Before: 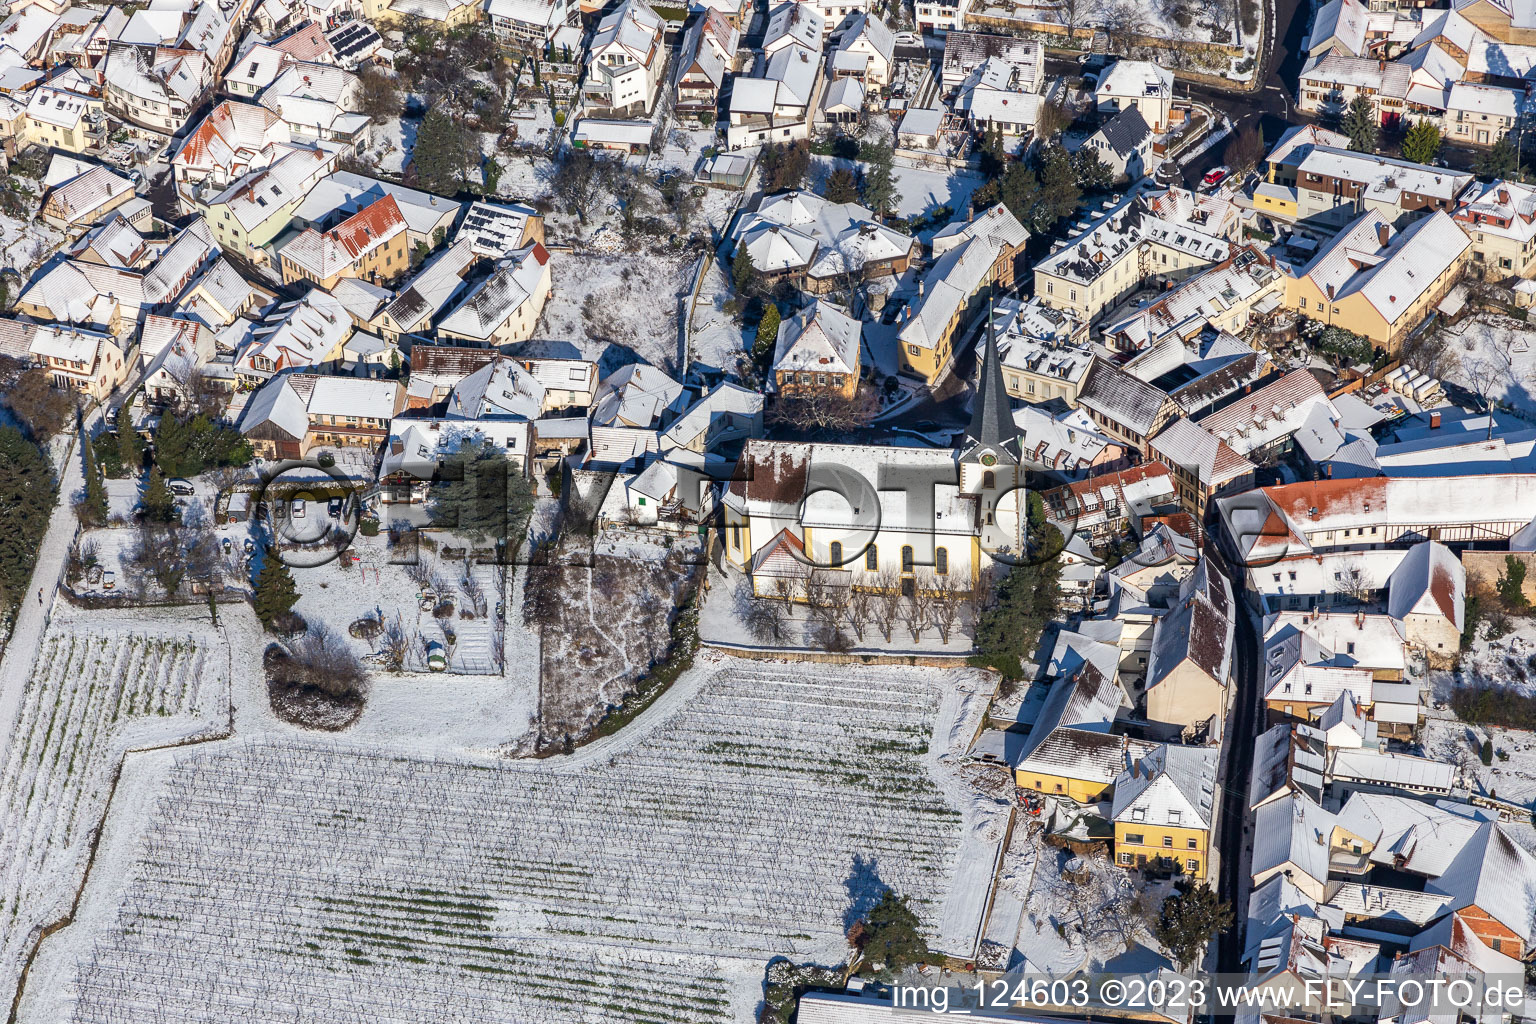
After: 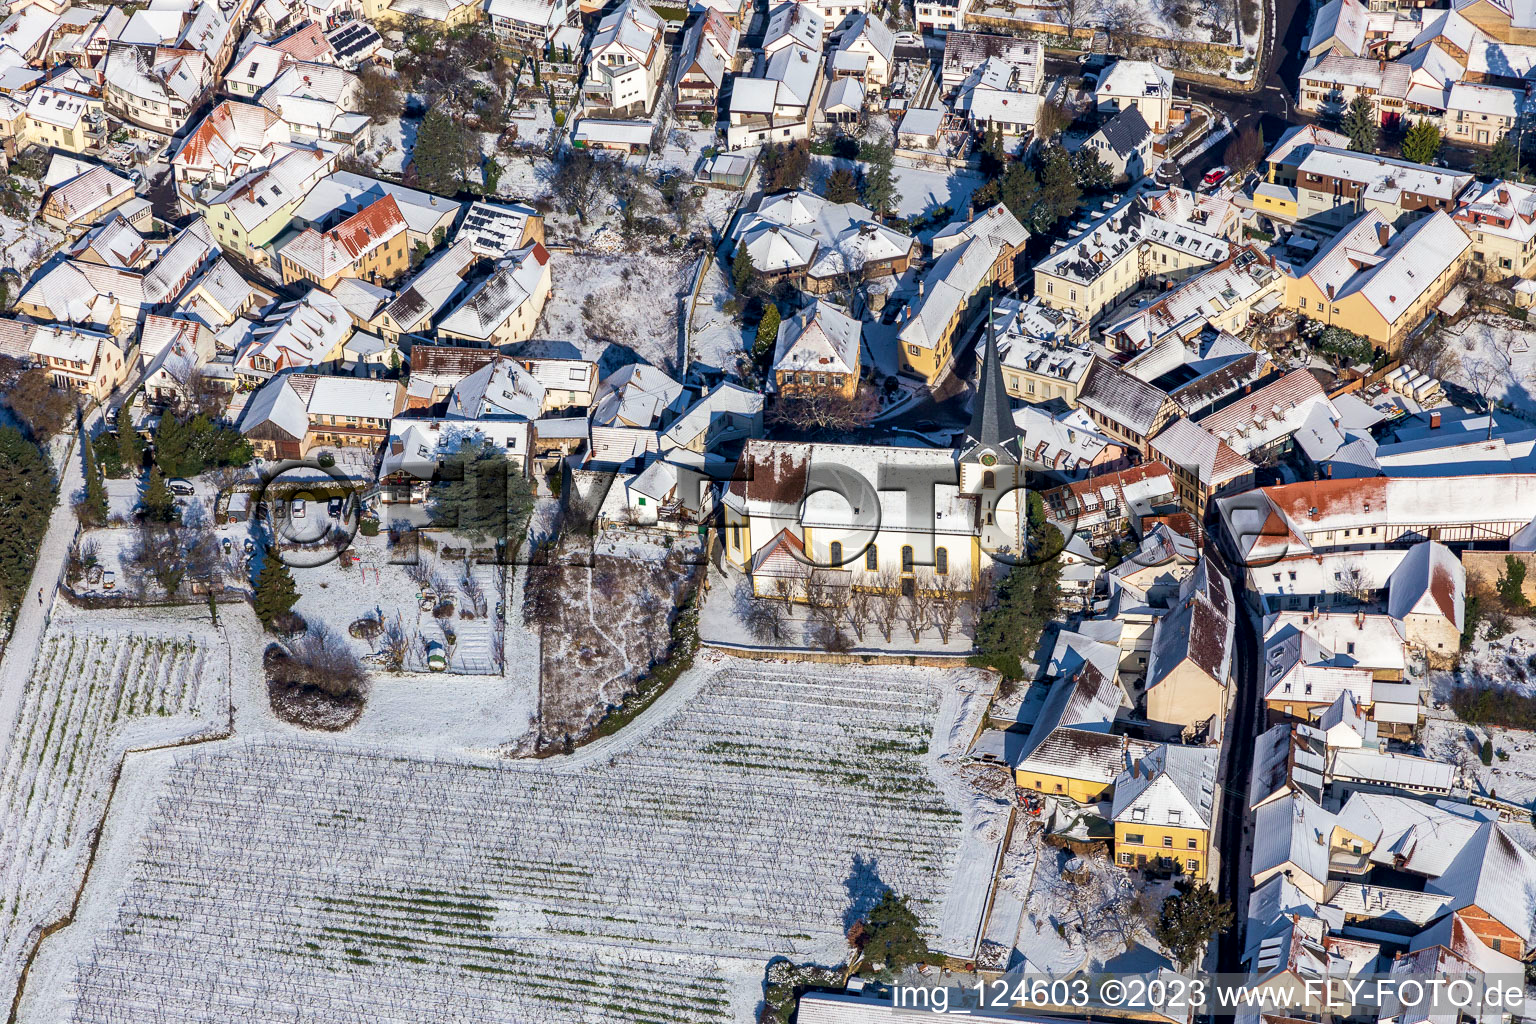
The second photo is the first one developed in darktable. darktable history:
exposure: black level correction 0.004, exposure 0.015 EV, compensate exposure bias true, compensate highlight preservation false
velvia: strength 27.2%
